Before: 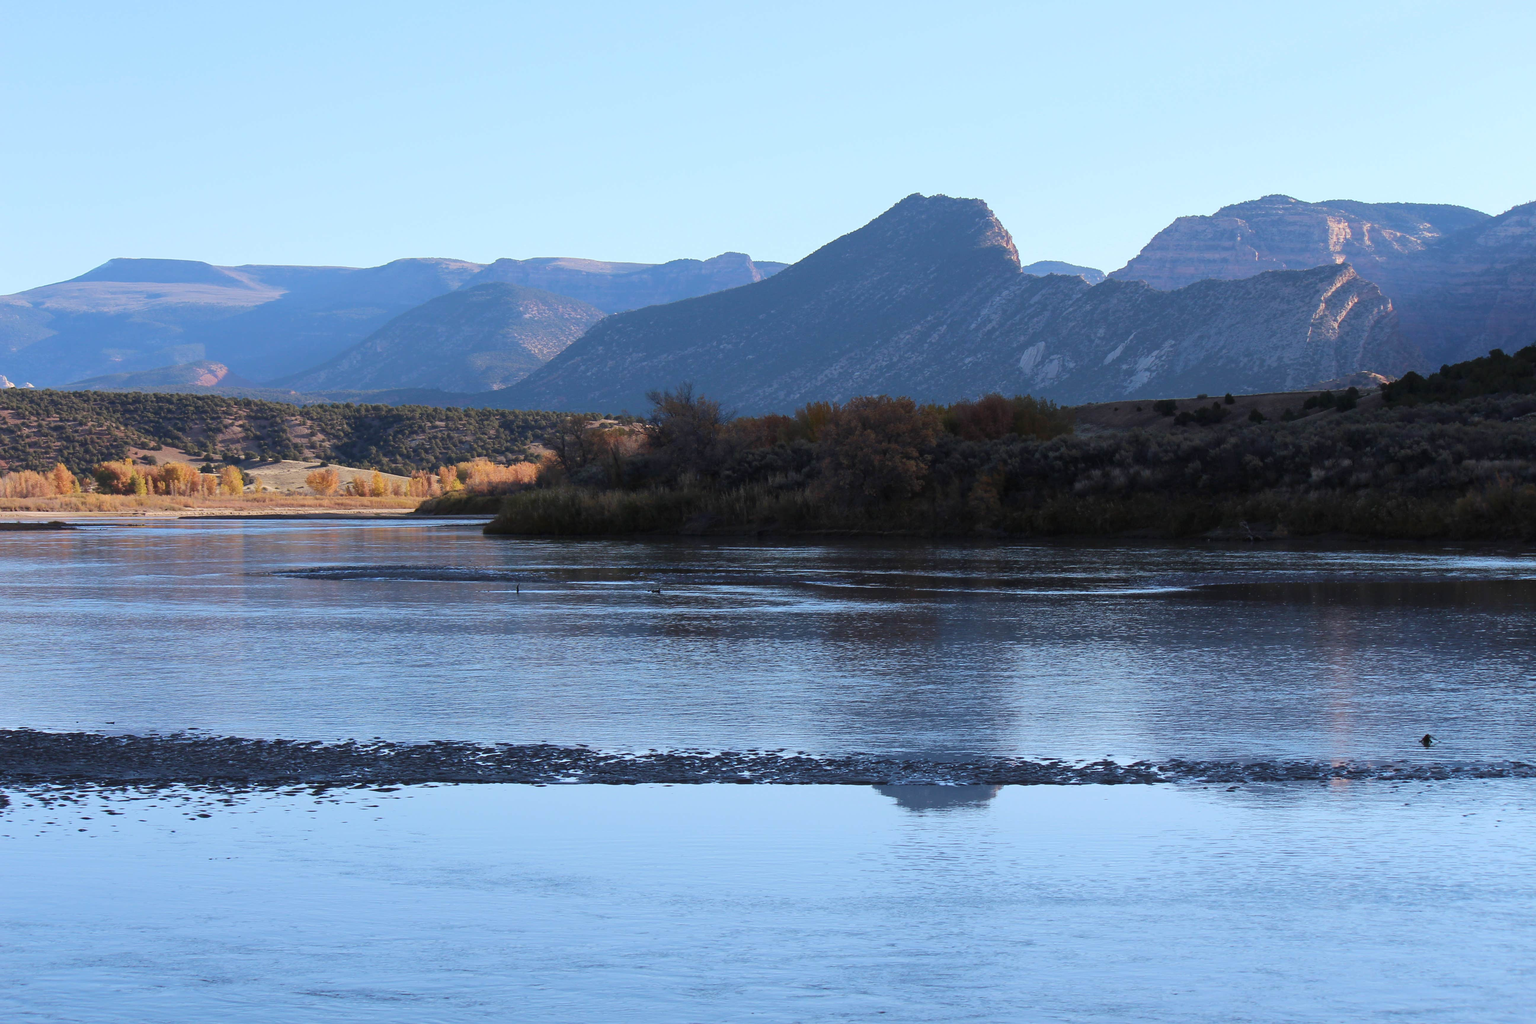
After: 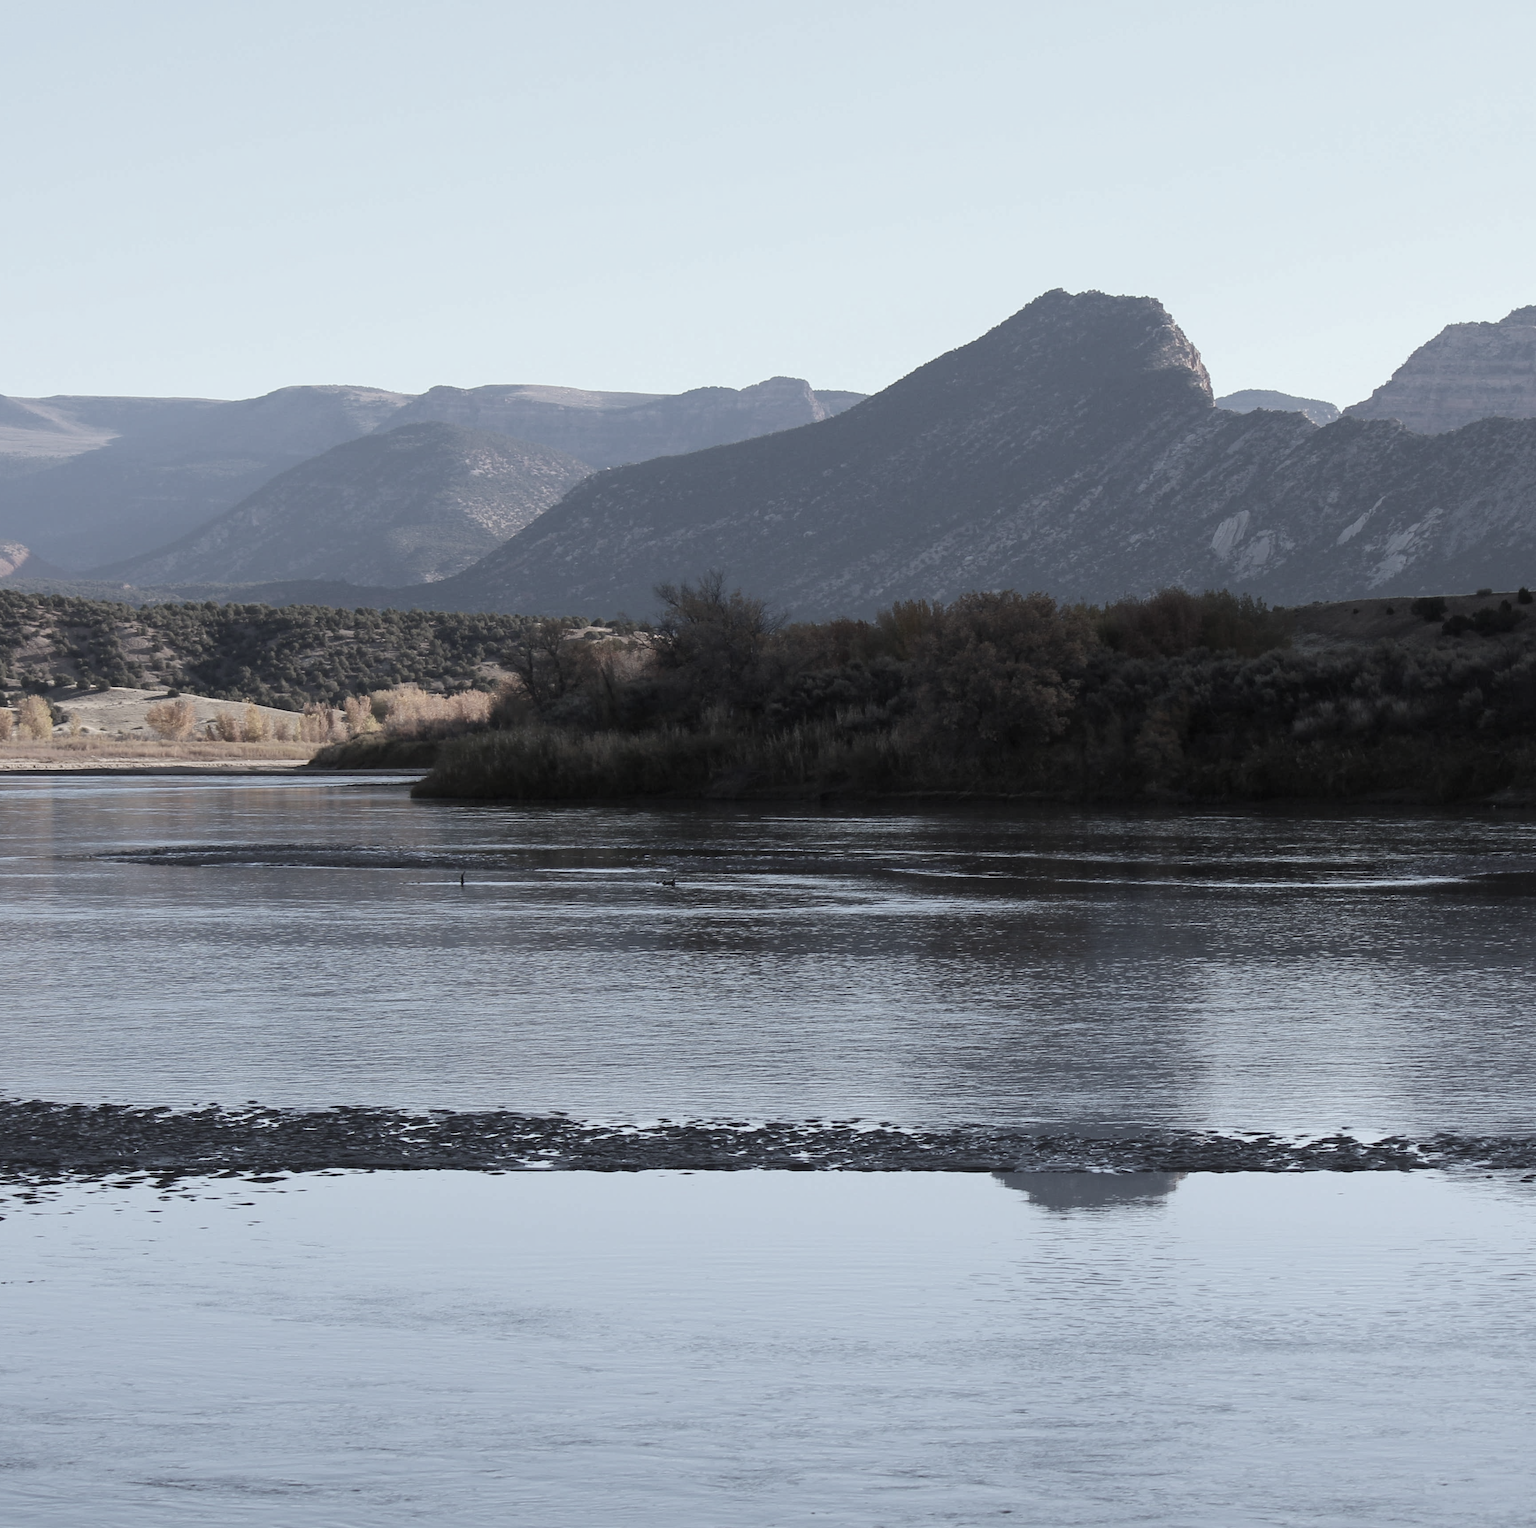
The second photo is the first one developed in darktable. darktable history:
contrast brightness saturation: saturation 0.103
color correction: highlights b* -0.002, saturation 0.304
crop and rotate: left 13.568%, right 19.447%
